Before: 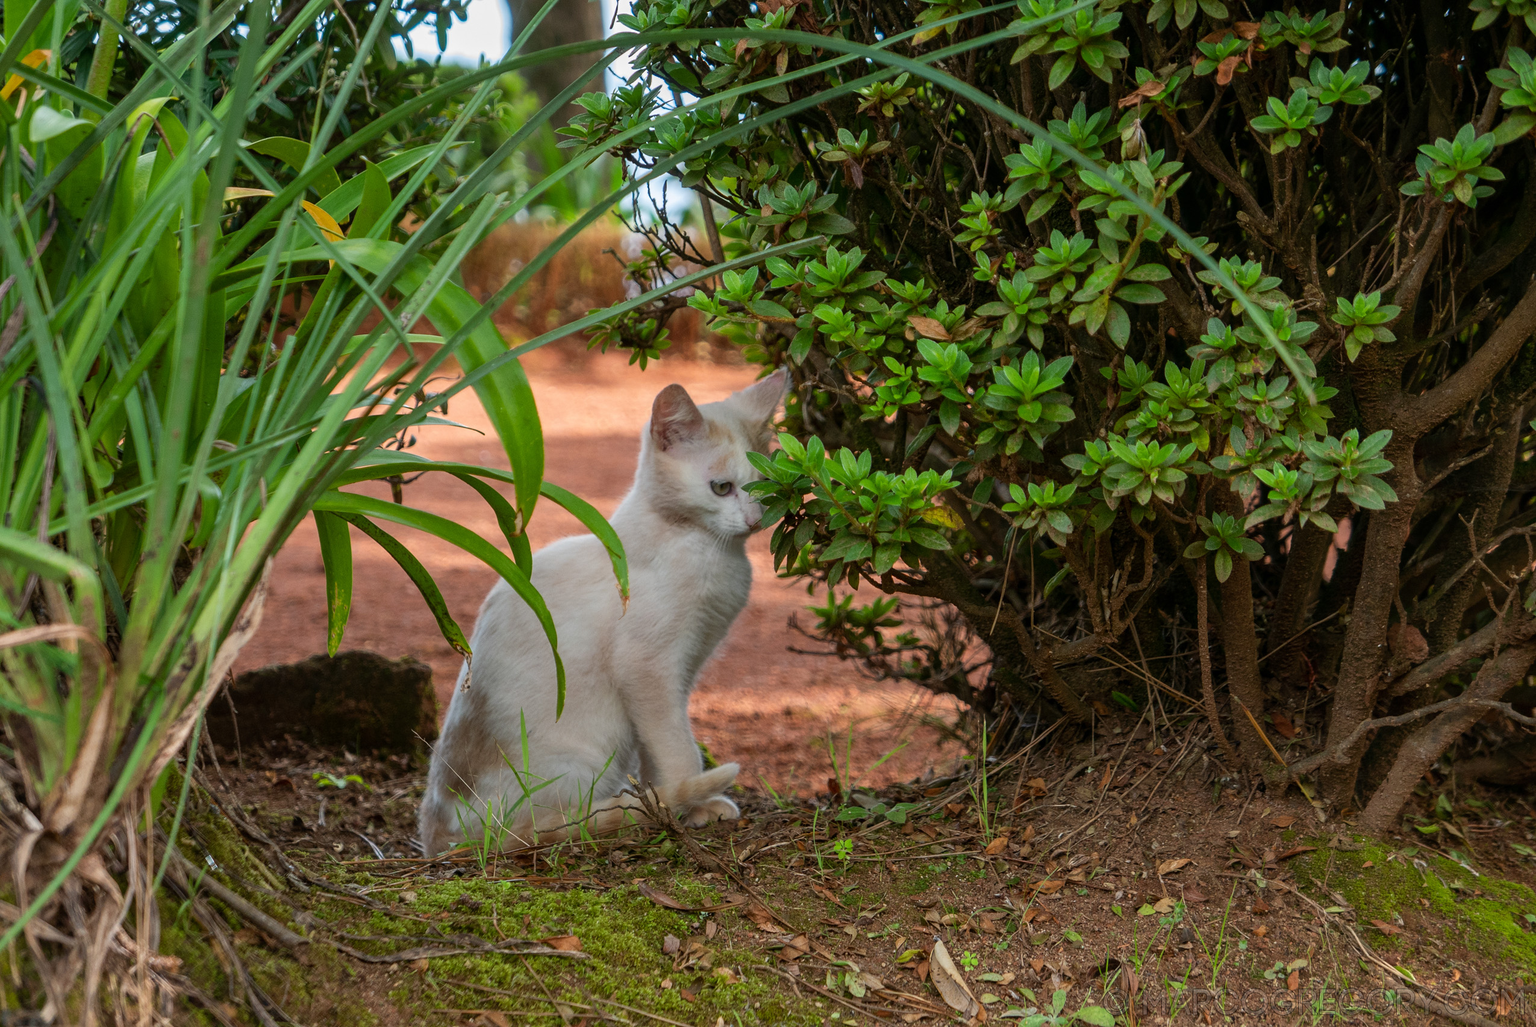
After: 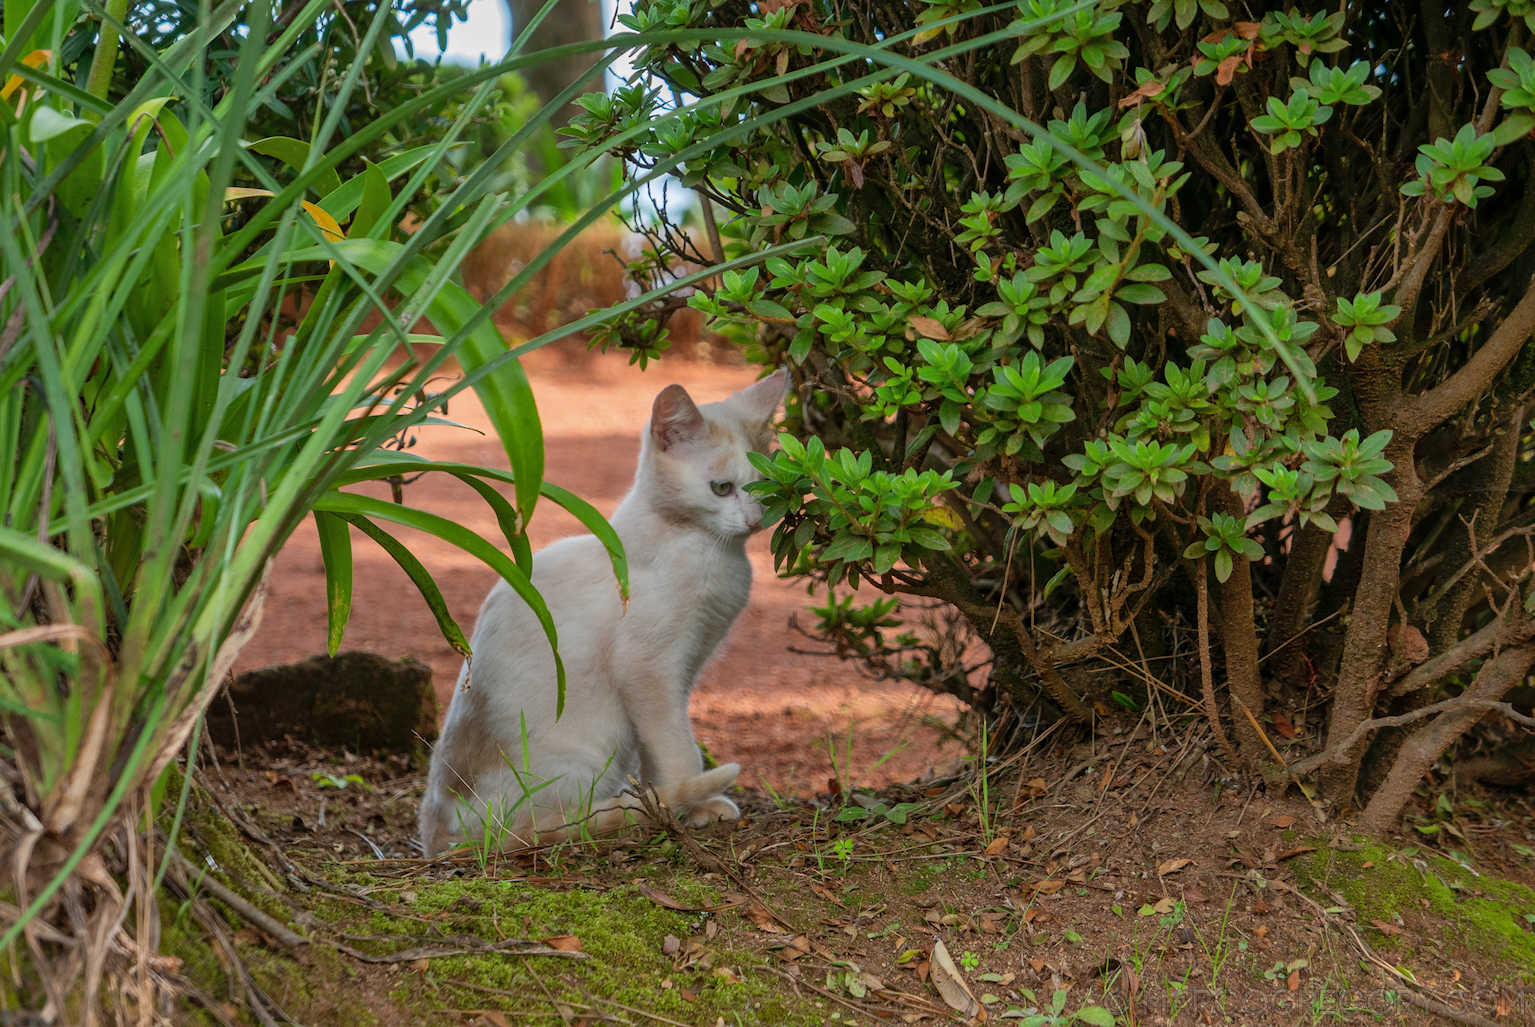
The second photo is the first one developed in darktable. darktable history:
shadows and highlights: on, module defaults
vibrance: vibrance 0%
